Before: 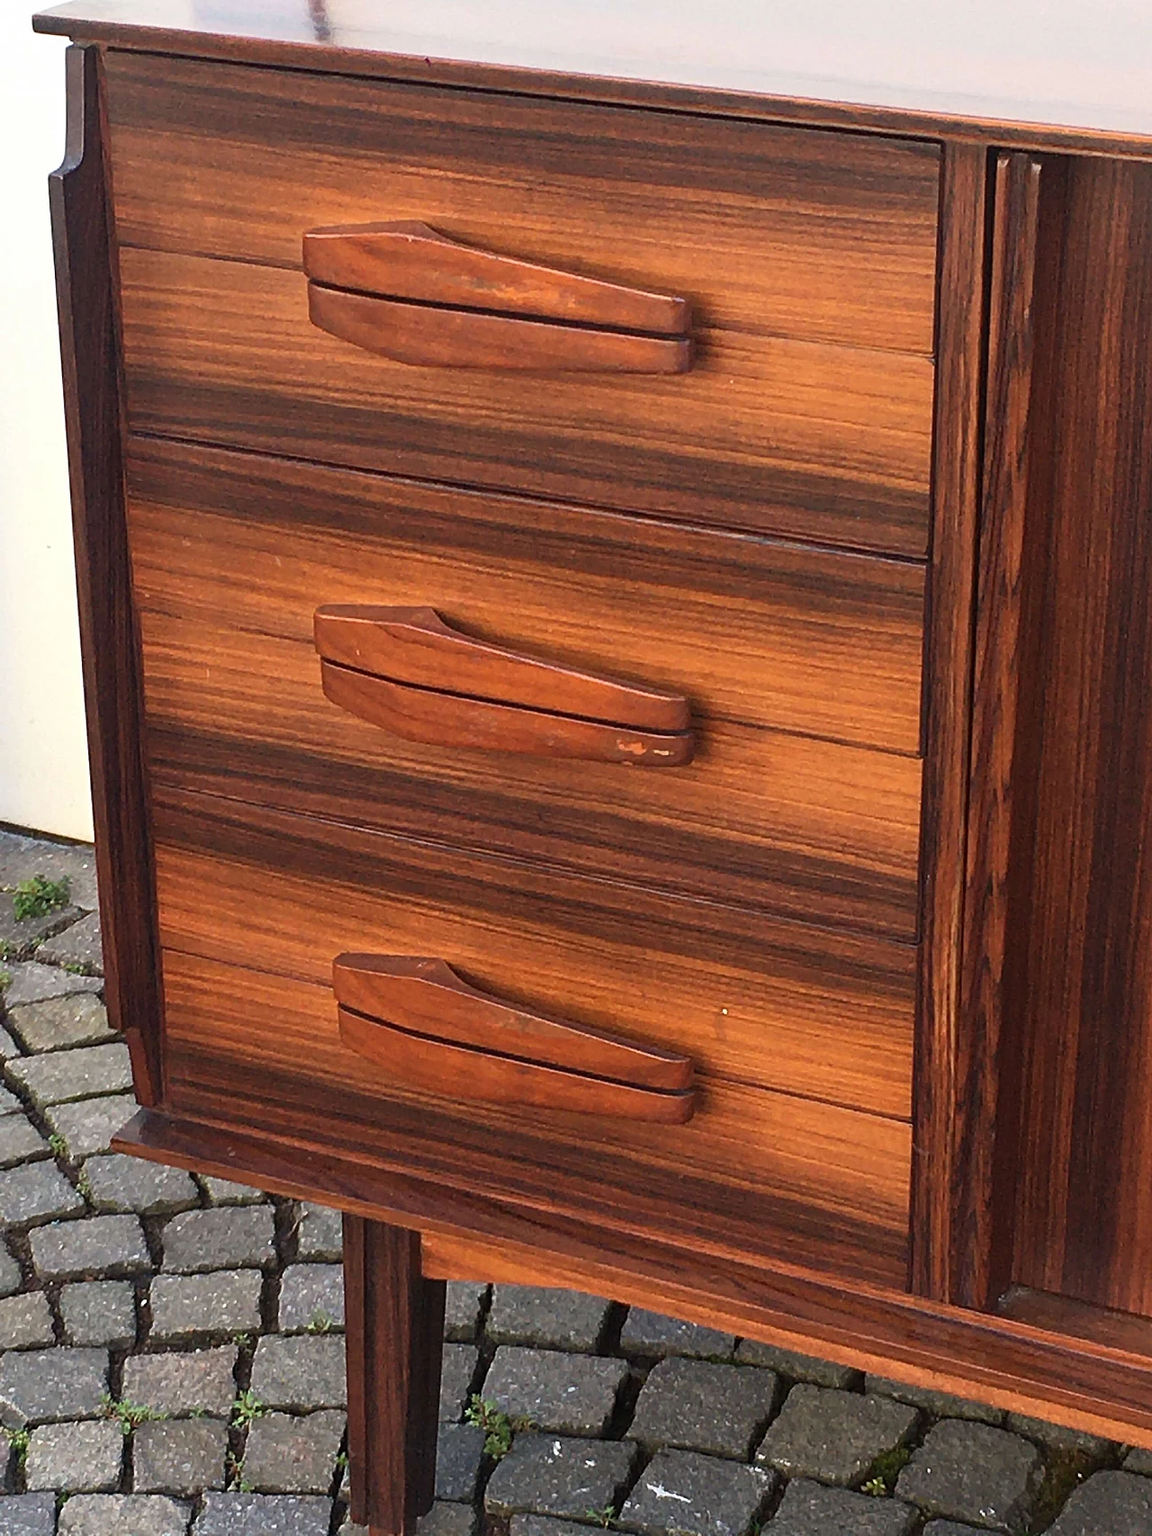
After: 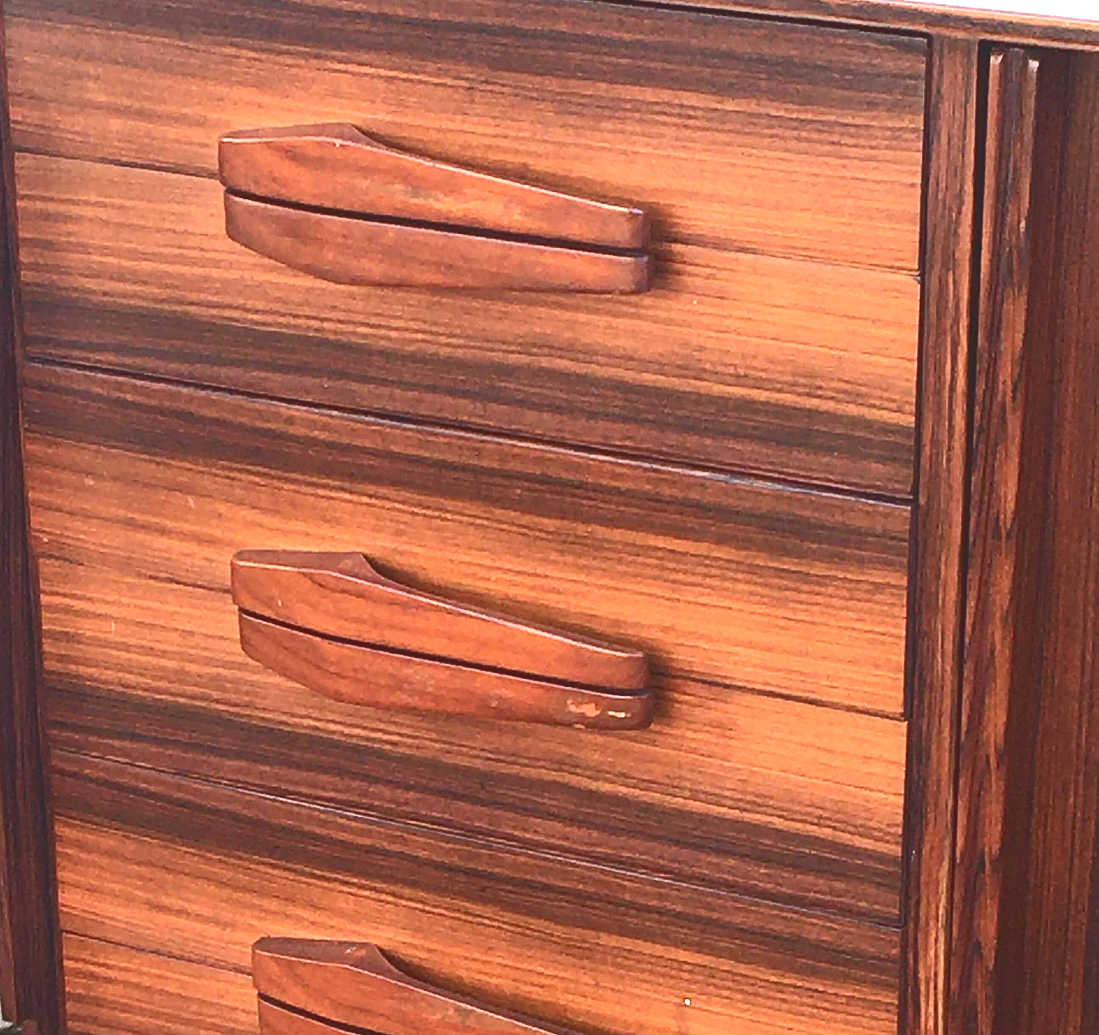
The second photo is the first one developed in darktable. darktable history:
exposure: black level correction 0, exposure 0.701 EV, compensate exposure bias true, compensate highlight preservation false
tone curve: curves: ch0 [(0, 0) (0.003, 0.156) (0.011, 0.156) (0.025, 0.157) (0.044, 0.164) (0.069, 0.172) (0.1, 0.181) (0.136, 0.191) (0.177, 0.214) (0.224, 0.245) (0.277, 0.285) (0.335, 0.333) (0.399, 0.387) (0.468, 0.471) (0.543, 0.556) (0.623, 0.648) (0.709, 0.734) (0.801, 0.809) (0.898, 0.891) (1, 1)], color space Lab, independent channels, preserve colors none
crop and rotate: left 9.289%, top 7.177%, right 4.839%, bottom 32.167%
color calibration: illuminant as shot in camera, x 0.358, y 0.373, temperature 4628.91 K, gamut compression 1.68
